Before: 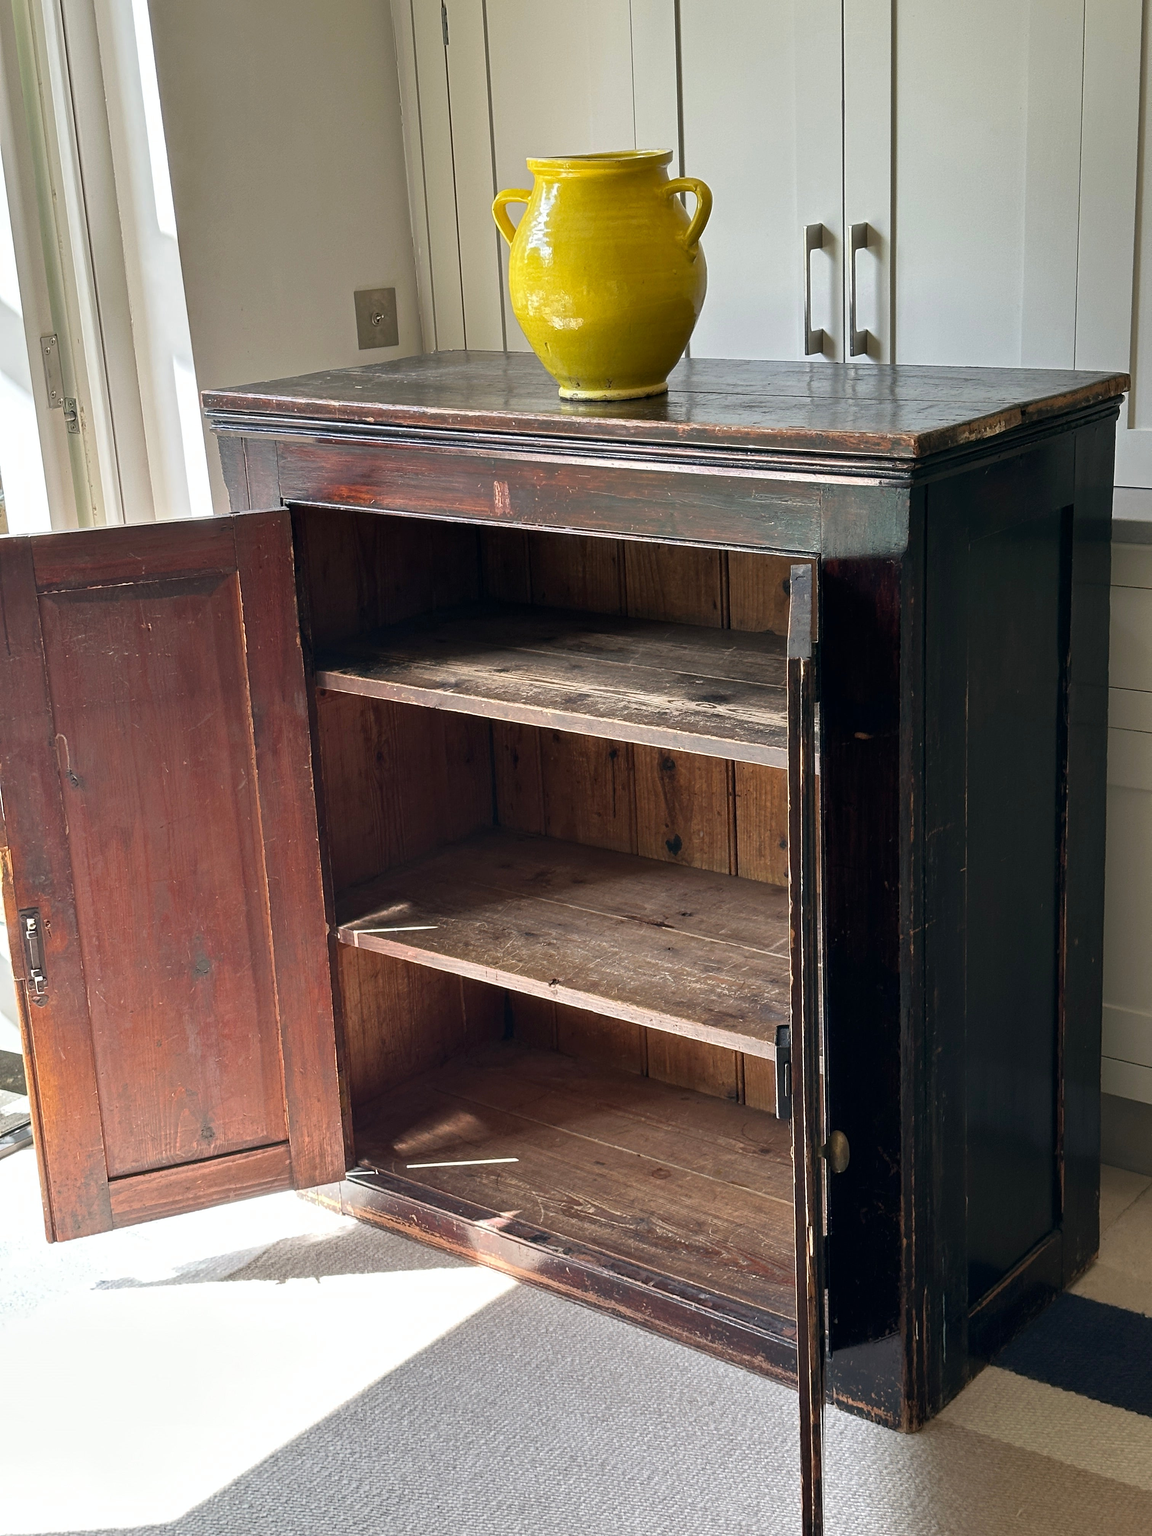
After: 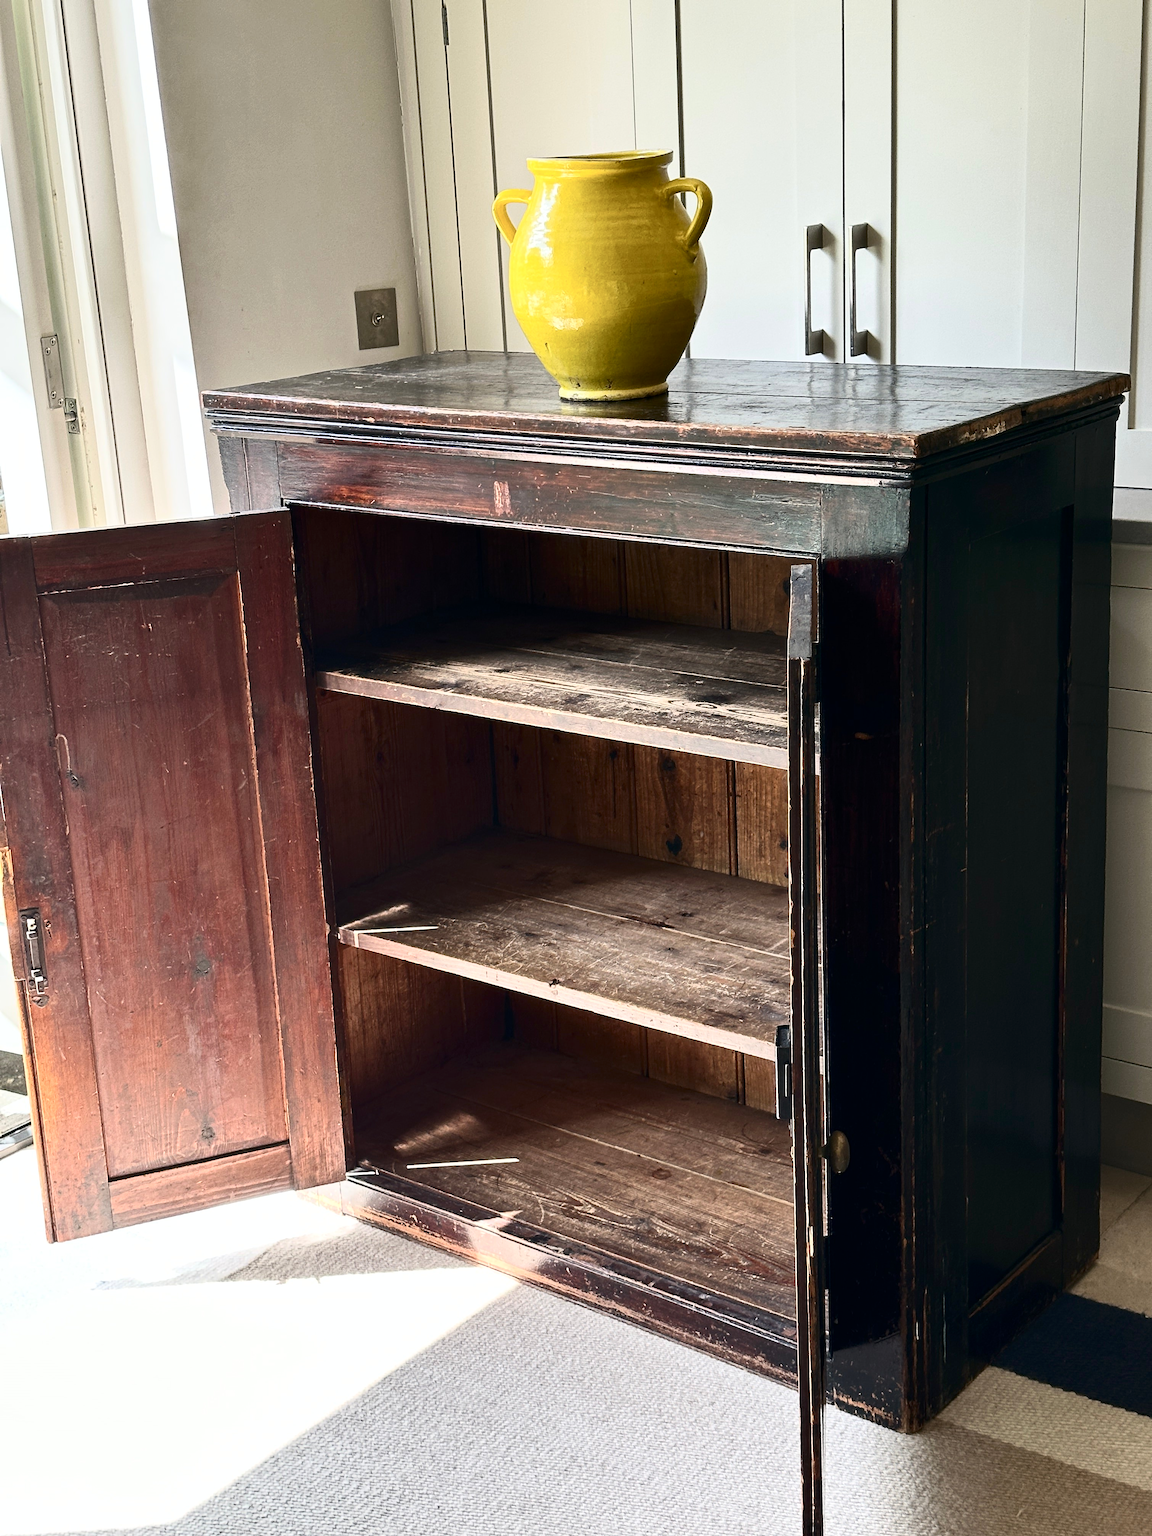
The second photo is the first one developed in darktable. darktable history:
contrast brightness saturation: contrast 0.39, brightness 0.1
sharpen: radius 5.325, amount 0.312, threshold 26.433
